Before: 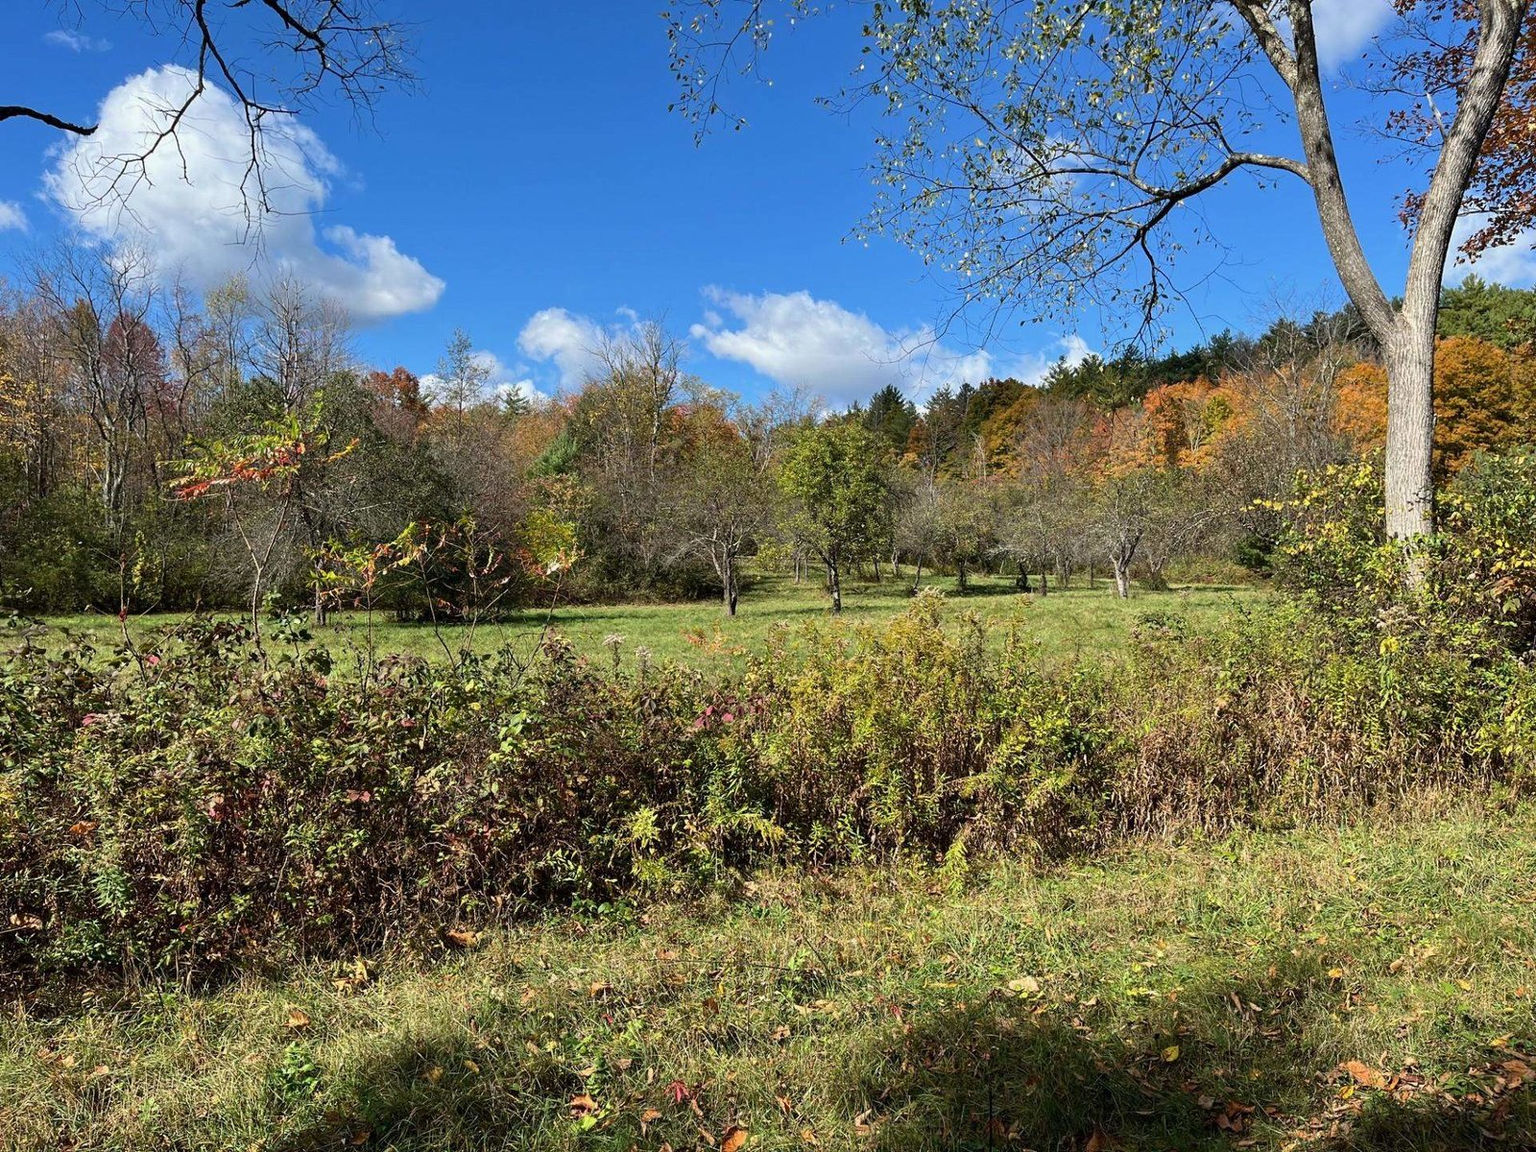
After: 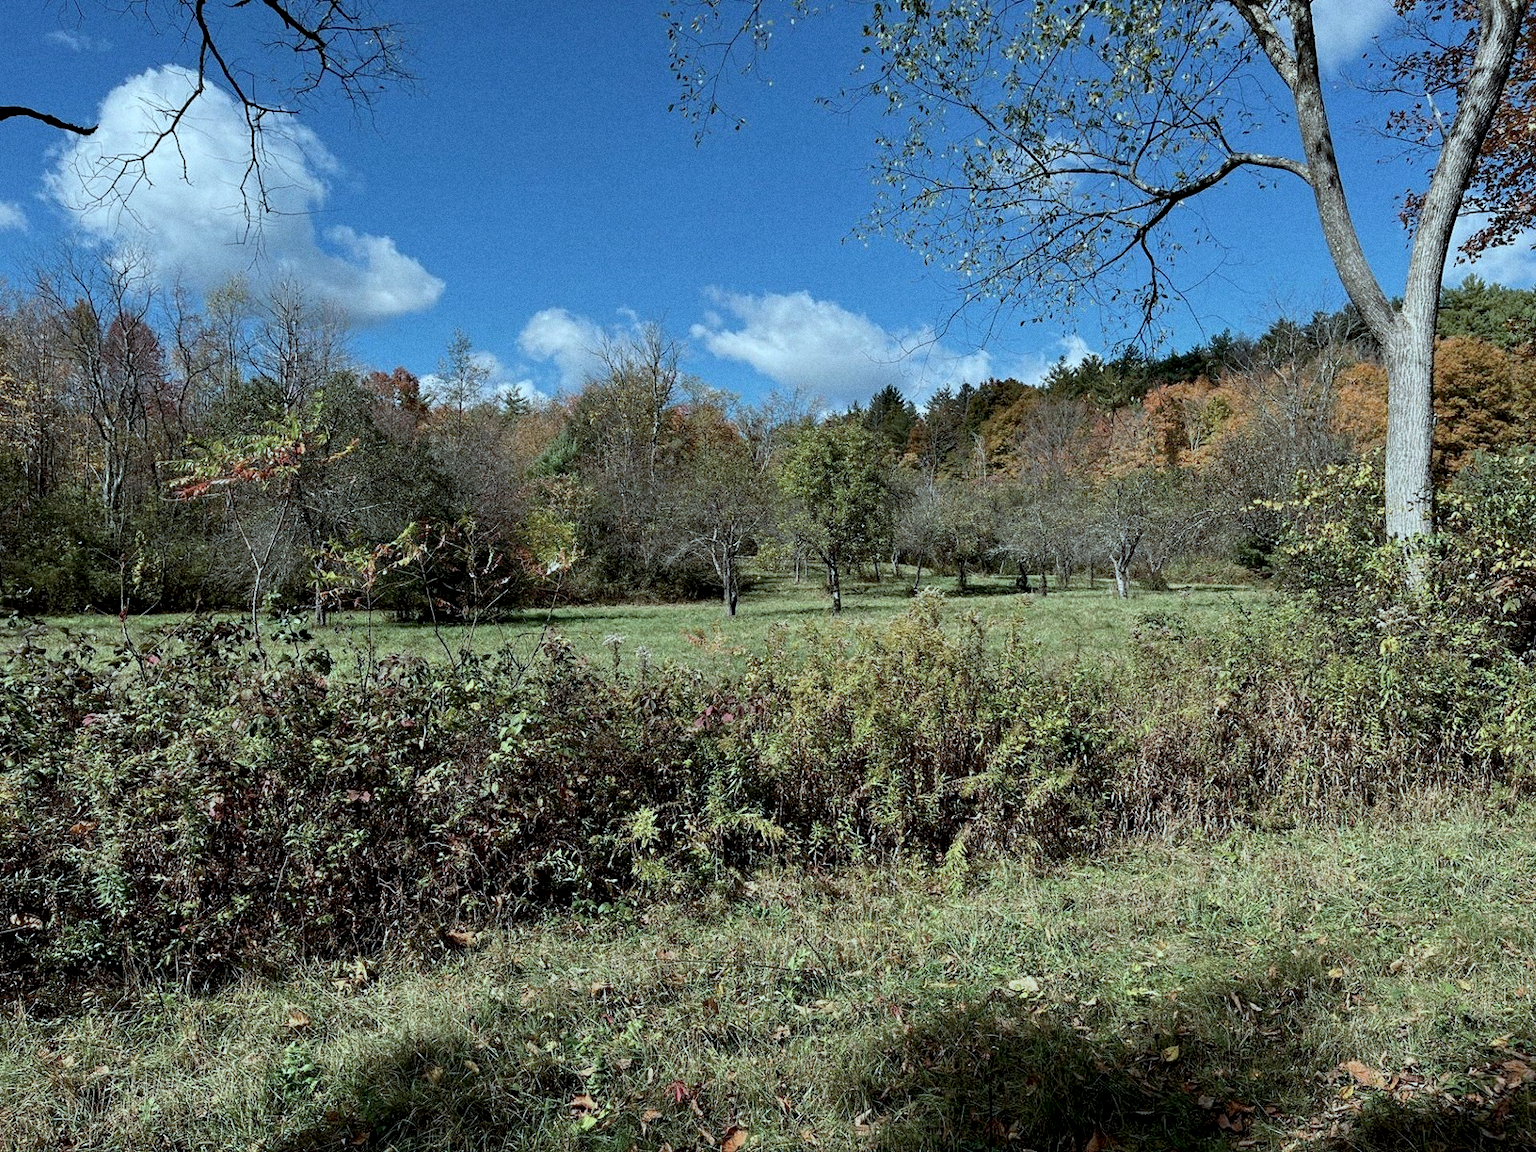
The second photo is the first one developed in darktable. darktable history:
color correction: highlights a* -12.64, highlights b* -18.1, saturation 0.7
exposure: black level correction 0.009, exposure -0.159 EV, compensate highlight preservation false
grain: on, module defaults
